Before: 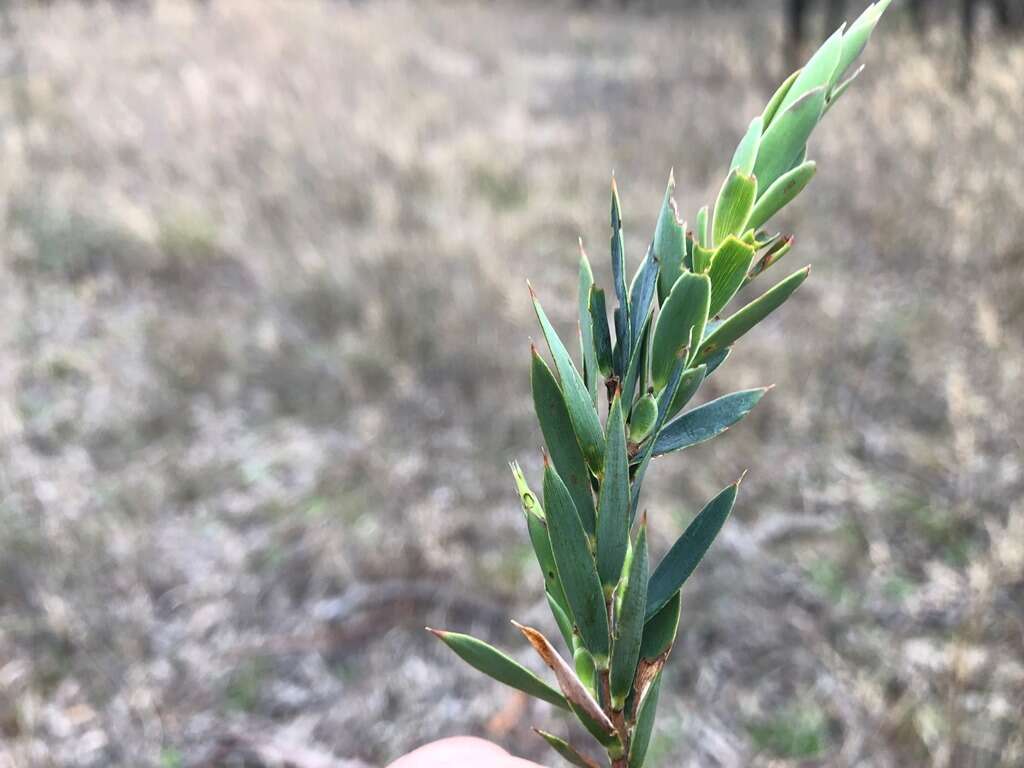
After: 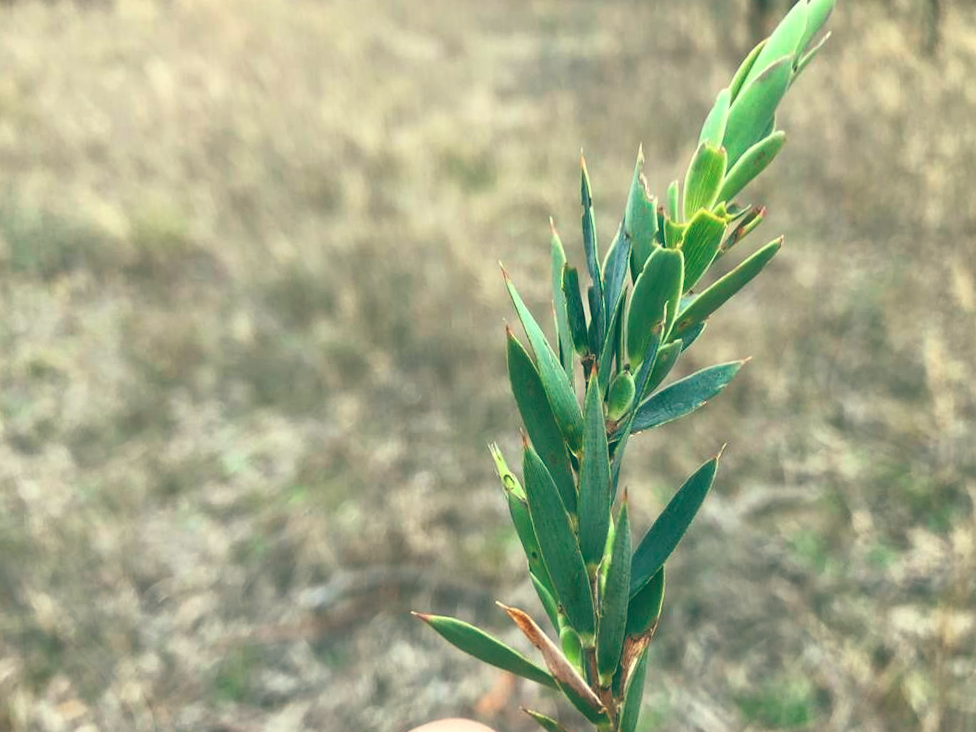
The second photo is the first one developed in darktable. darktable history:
color balance: mode lift, gamma, gain (sRGB), lift [1, 0.69, 1, 1], gamma [1, 1.482, 1, 1], gain [1, 1, 1, 0.802]
exposure: black level correction -0.041, exposure 0.064 EV, compensate highlight preservation false
rotate and perspective: rotation -2.12°, lens shift (vertical) 0.009, lens shift (horizontal) -0.008, automatic cropping original format, crop left 0.036, crop right 0.964, crop top 0.05, crop bottom 0.959
white balance: red 0.974, blue 1.044
